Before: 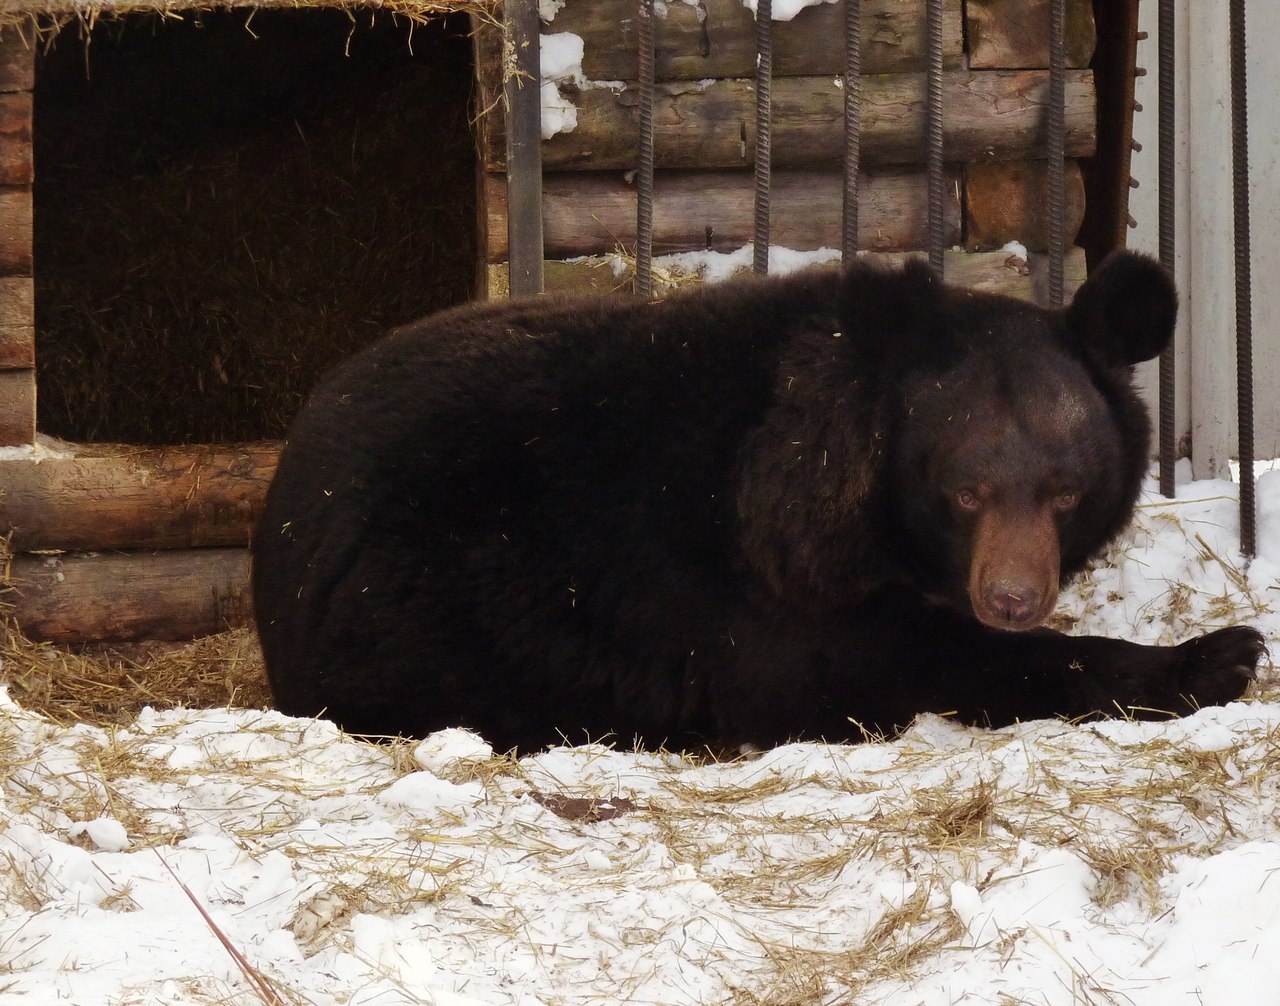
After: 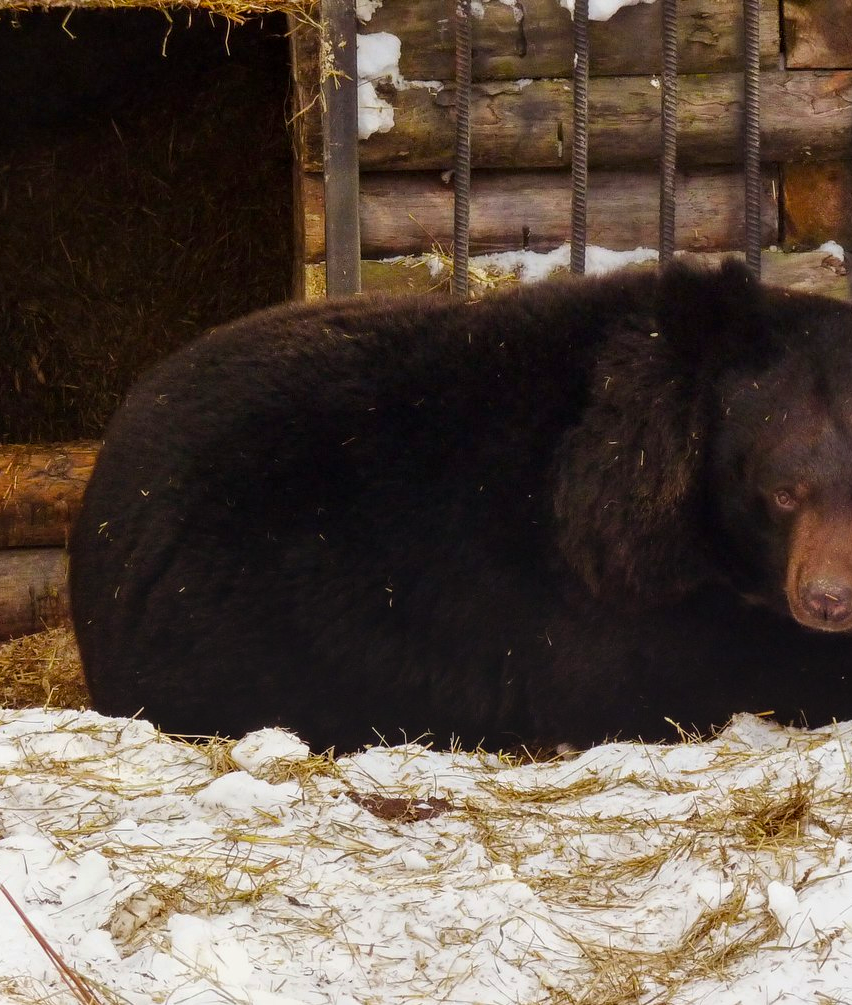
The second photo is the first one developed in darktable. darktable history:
crop and rotate: left 14.337%, right 19.042%
local contrast: on, module defaults
color balance rgb: perceptual saturation grading › global saturation 25.58%, global vibrance 20%
tone equalizer: on, module defaults
